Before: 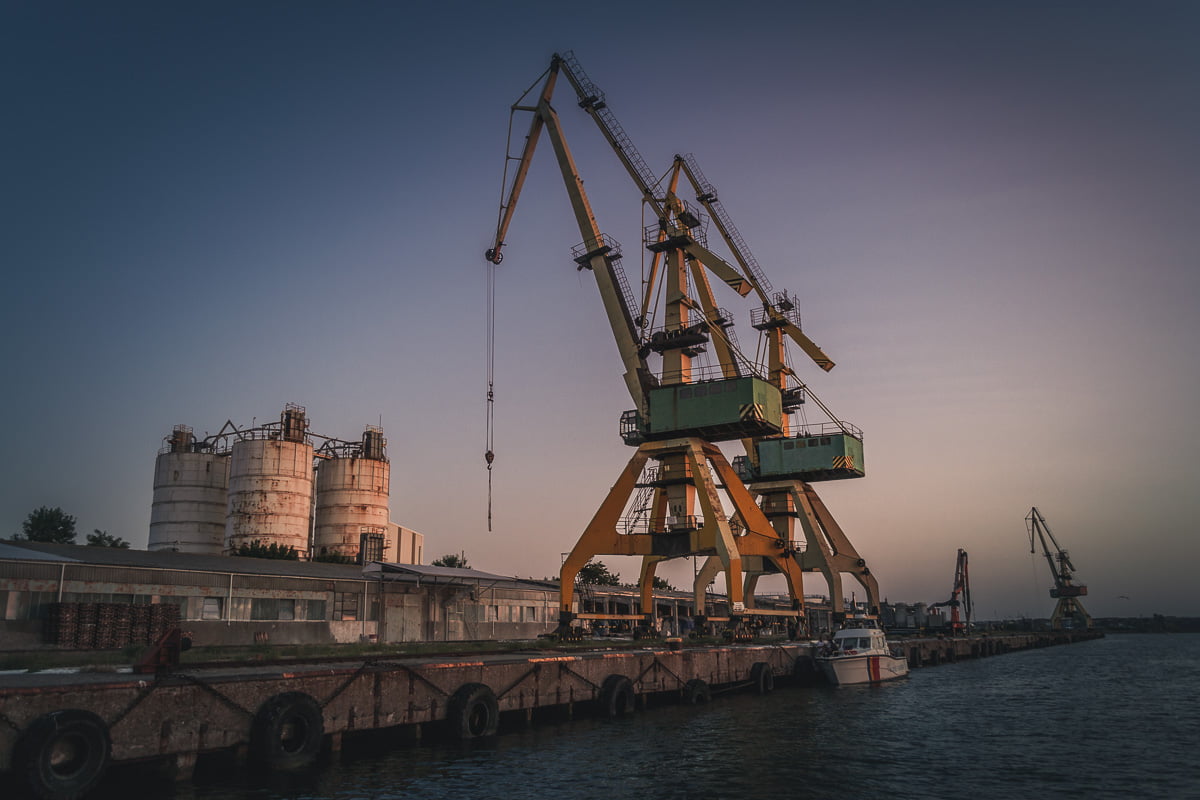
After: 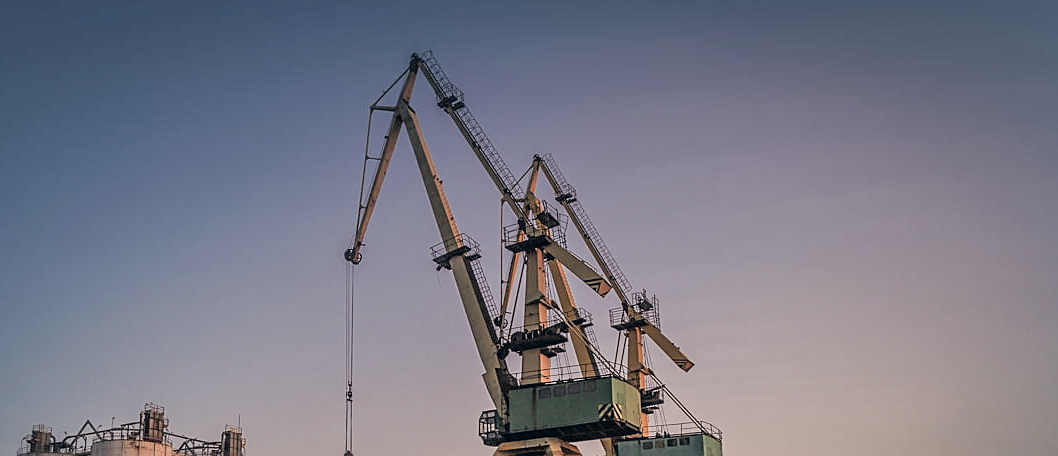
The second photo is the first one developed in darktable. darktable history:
sharpen: on, module defaults
exposure: exposure 0.374 EV, compensate highlight preservation false
crop and rotate: left 11.799%, bottom 42.913%
shadows and highlights: radius 119.69, shadows 41.81, highlights -62.36, soften with gaussian
tone equalizer: -8 EV 0.02 EV, -7 EV -0.019 EV, -6 EV 0.024 EV, -5 EV 0.036 EV, -4 EV 0.257 EV, -3 EV 0.633 EV, -2 EV 0.568 EV, -1 EV 0.209 EV, +0 EV 0.051 EV
filmic rgb: black relative exposure -8.03 EV, white relative exposure 4.01 EV, hardness 4.14
color correction: highlights a* 2.82, highlights b* 5.02, shadows a* -1.77, shadows b* -4.94, saturation 0.822
